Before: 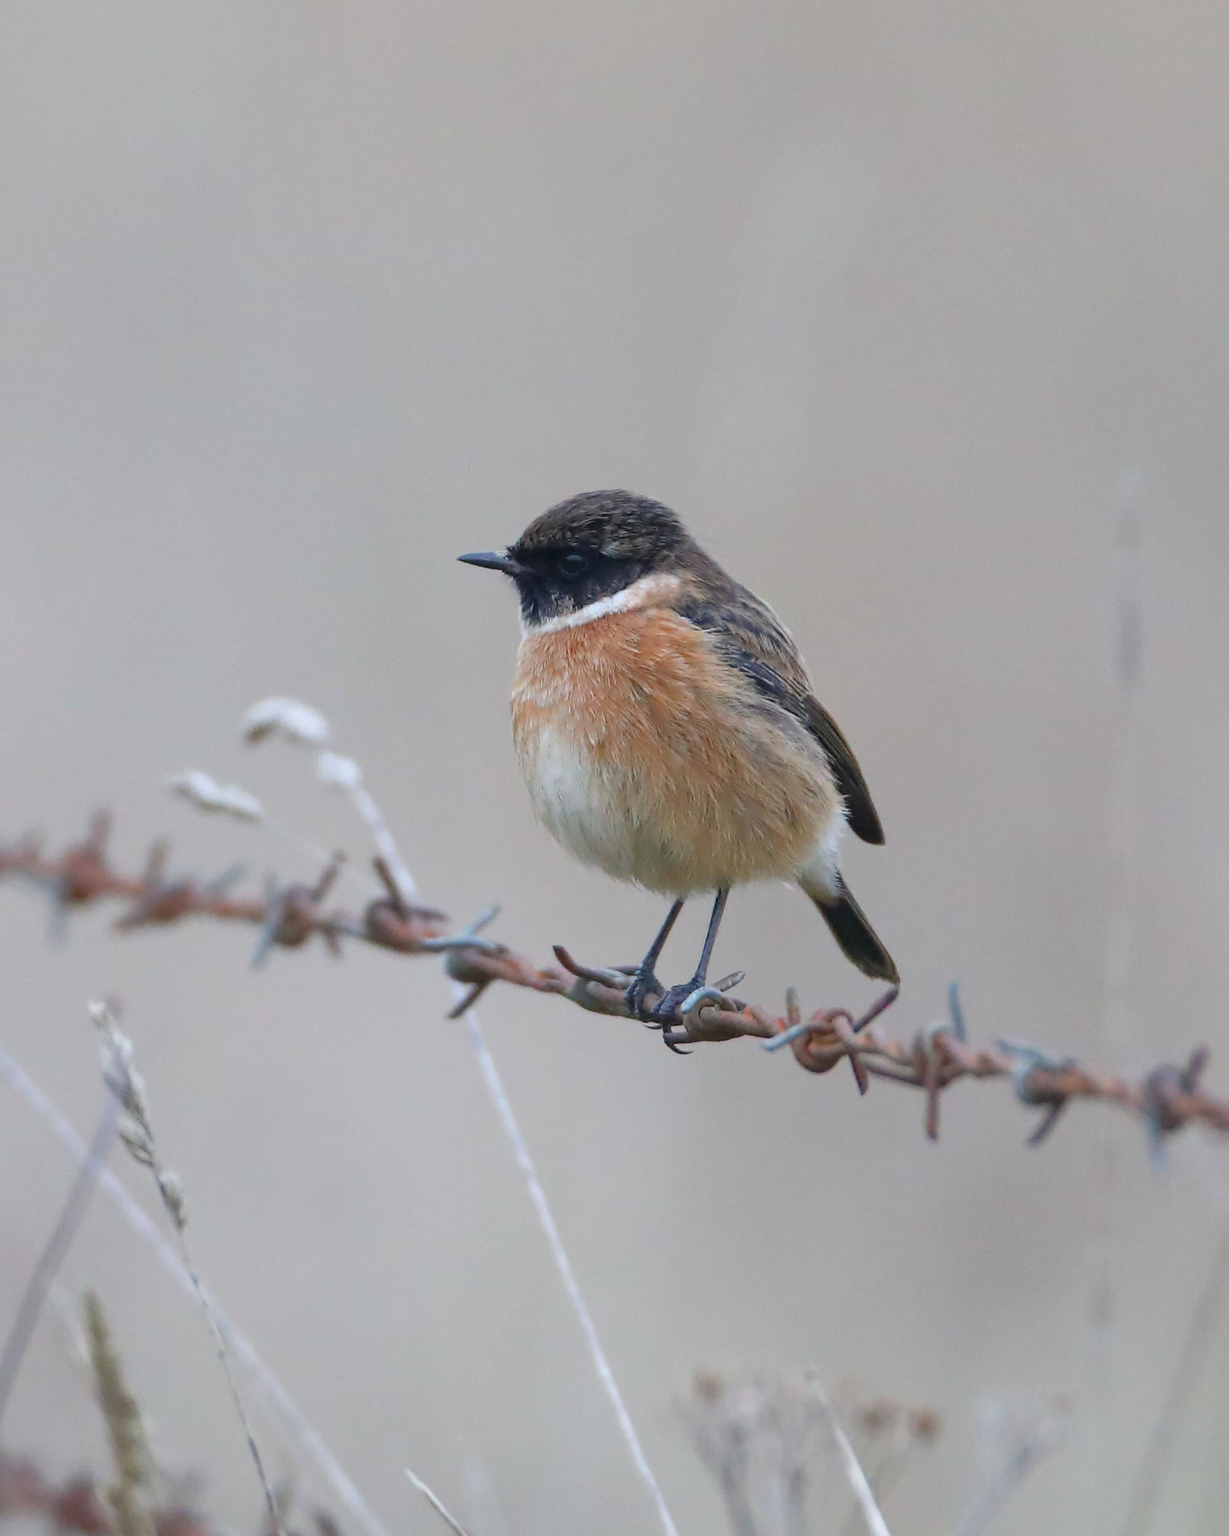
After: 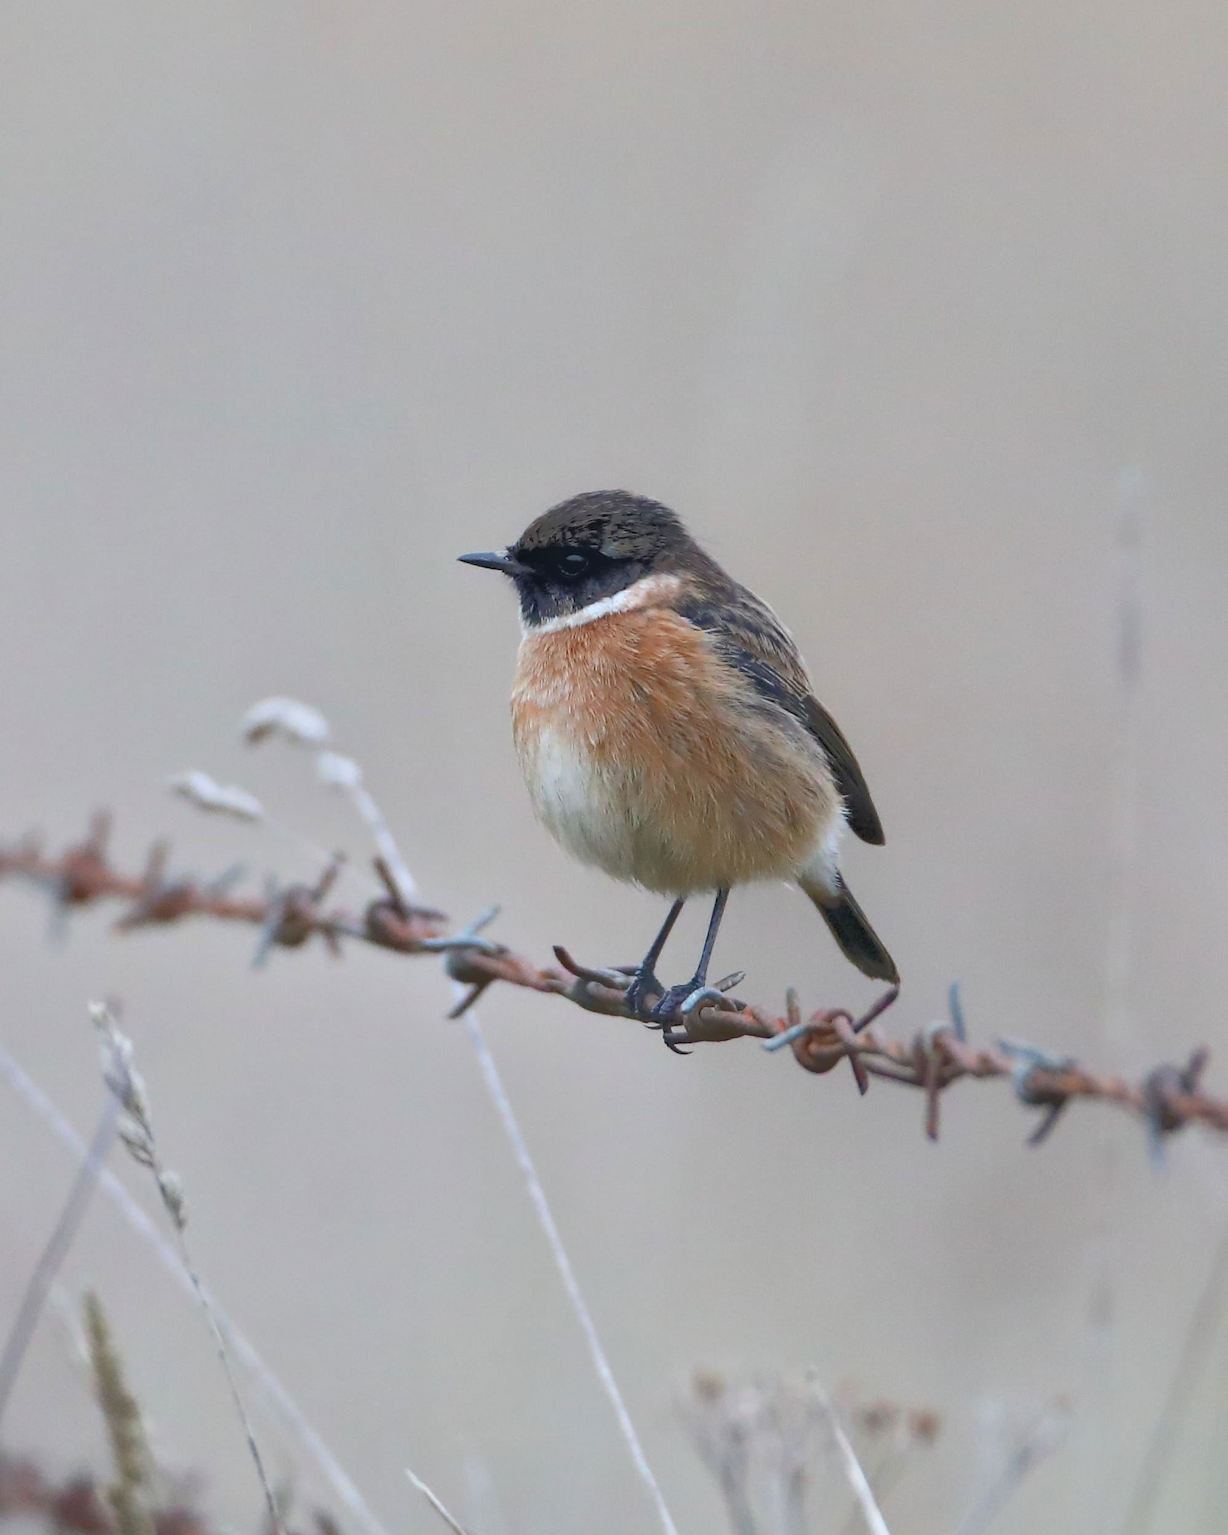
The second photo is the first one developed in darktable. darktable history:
tone equalizer: -7 EV -0.626 EV, -6 EV 0.999 EV, -5 EV -0.471 EV, -4 EV 0.469 EV, -3 EV 0.417 EV, -2 EV 0.164 EV, -1 EV -0.135 EV, +0 EV -0.381 EV
